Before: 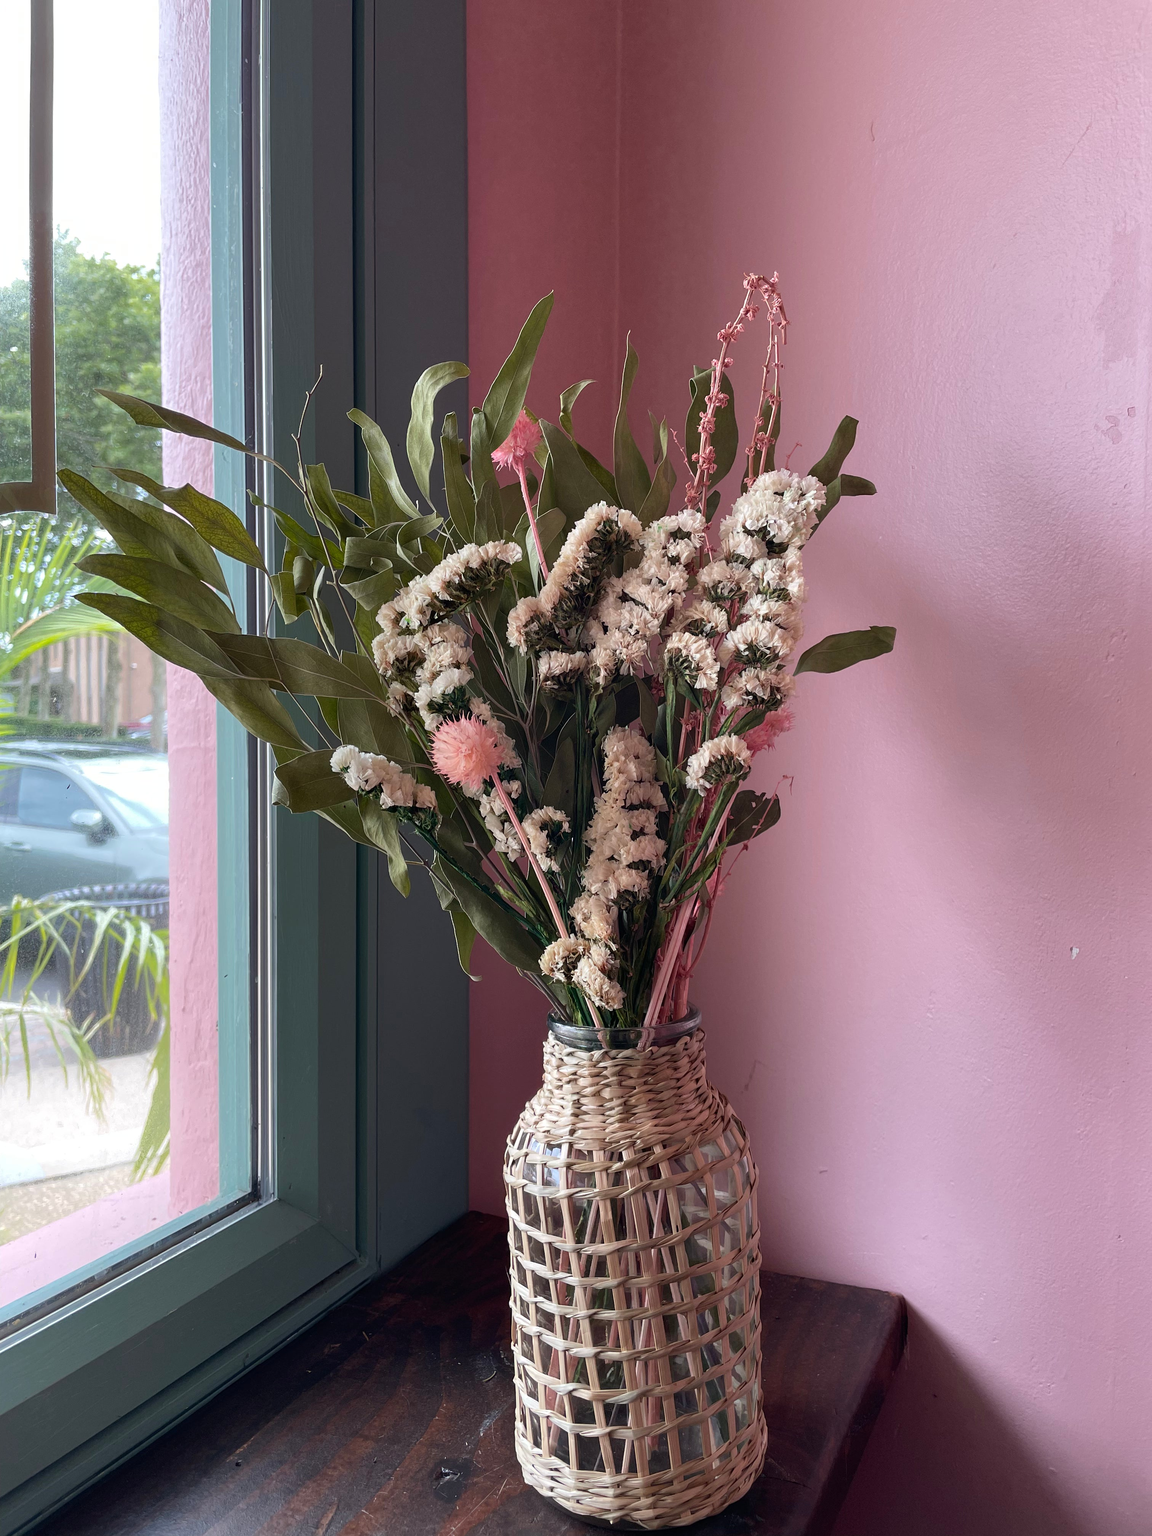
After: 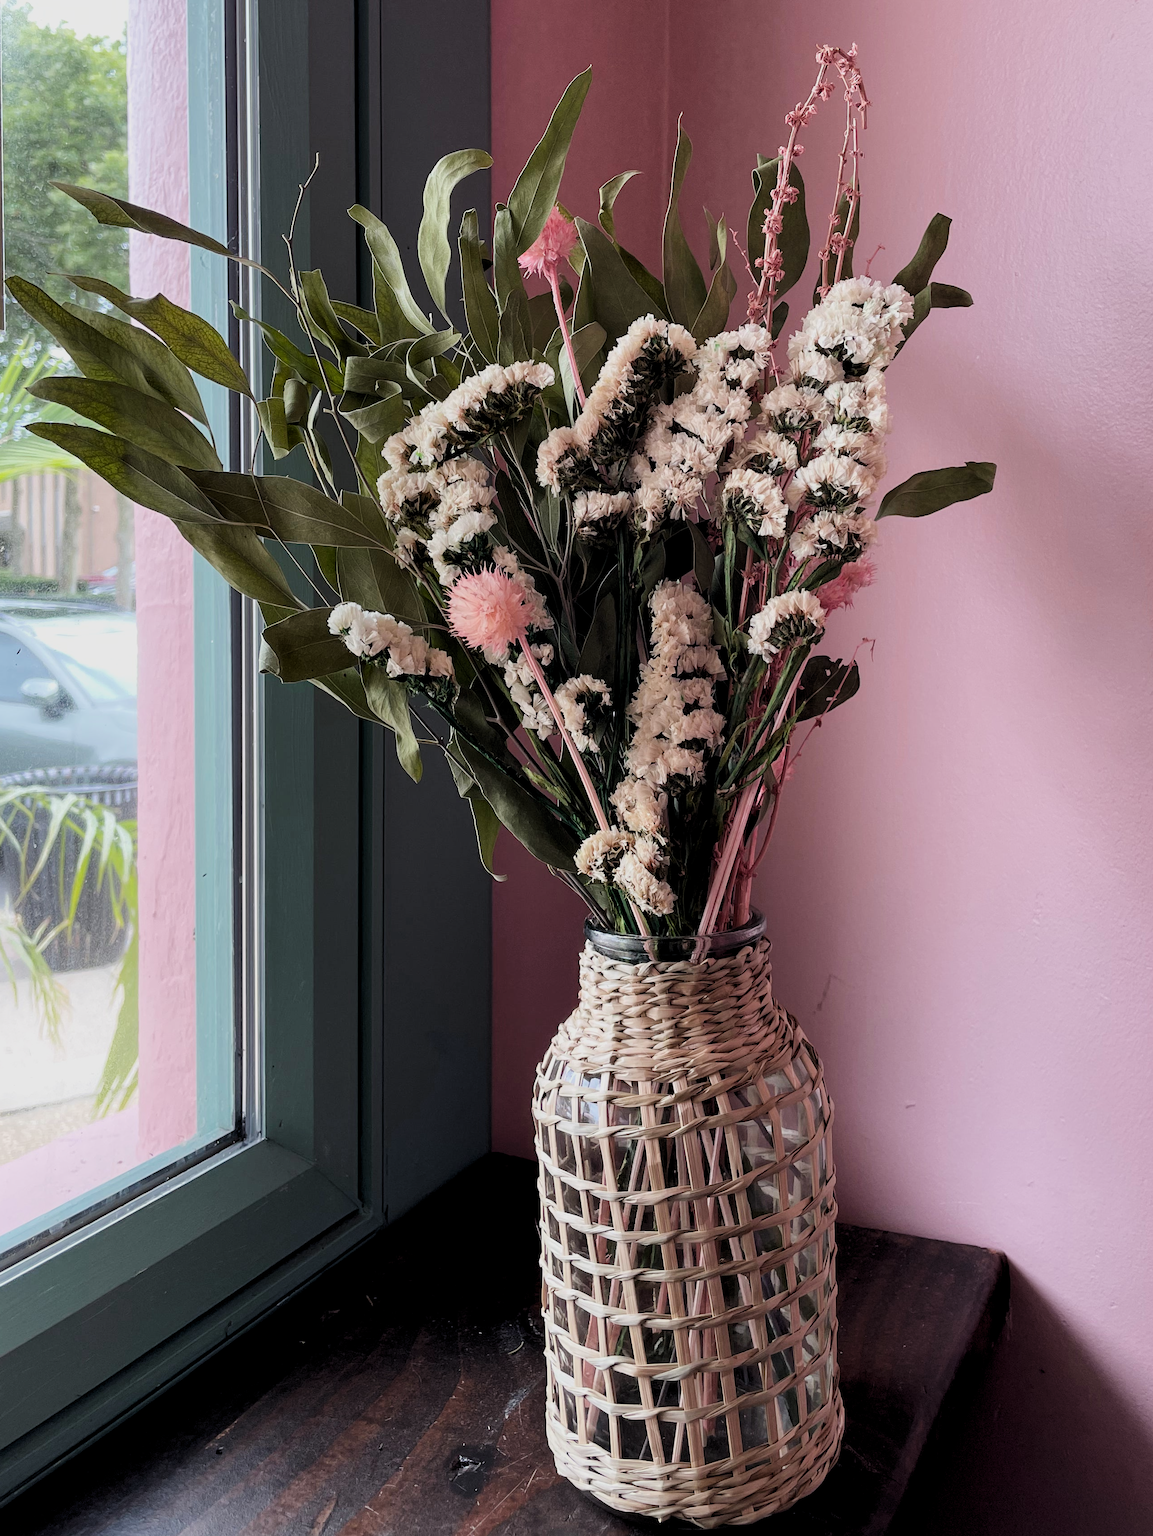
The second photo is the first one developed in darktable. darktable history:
filmic rgb: black relative exposure -7.65 EV, white relative exposure 4.56 EV, hardness 3.61
crop and rotate: left 4.616%, top 15.349%, right 10.647%
levels: levels [0.031, 0.5, 0.969]
contrast brightness saturation: contrast 0.152, brightness 0.045
